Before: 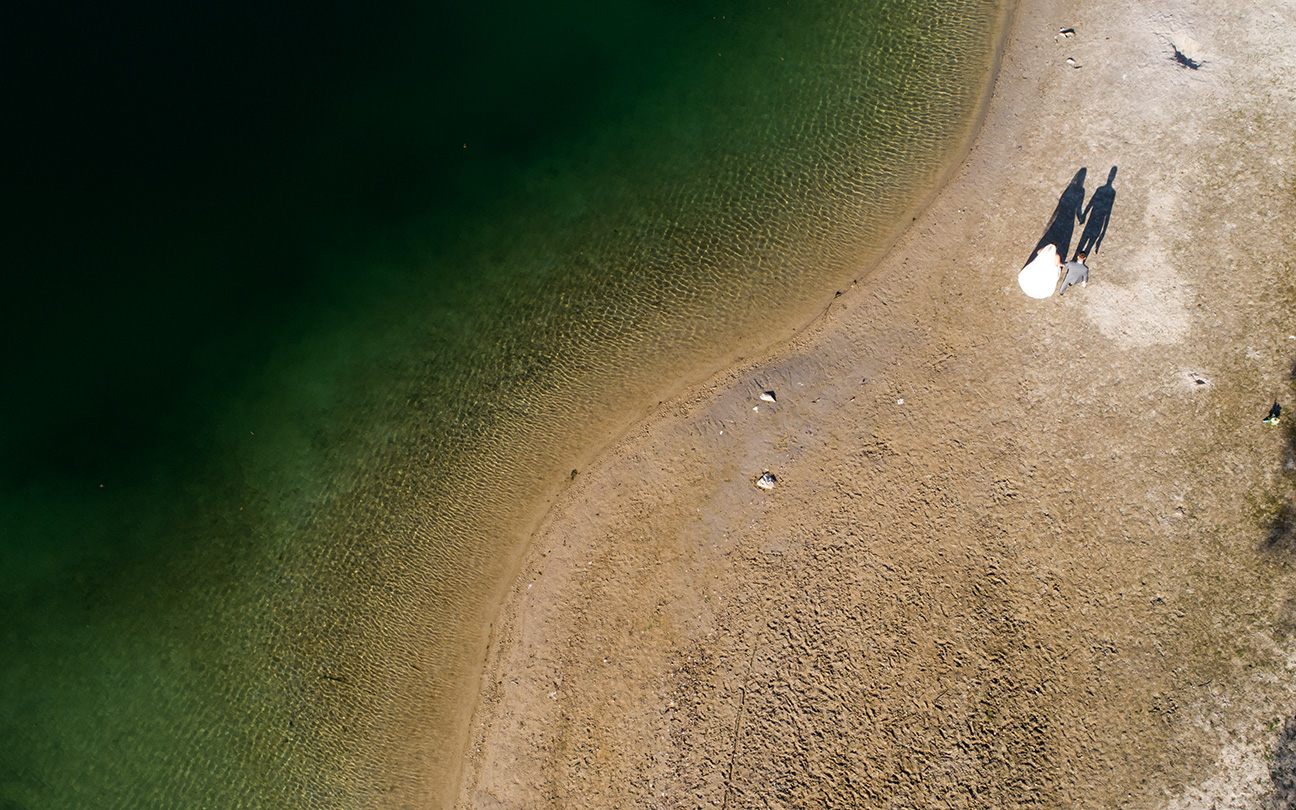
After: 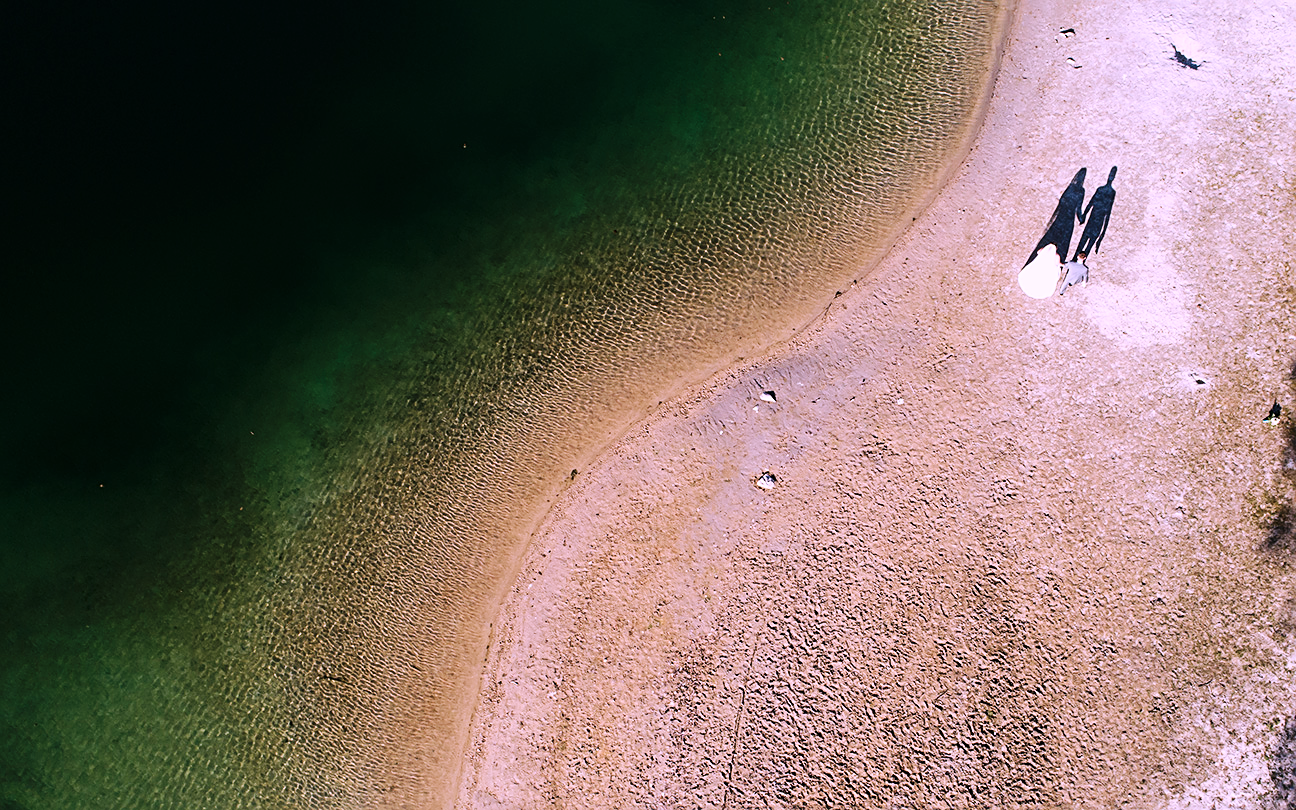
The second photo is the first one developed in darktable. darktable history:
sharpen: on, module defaults
base curve: curves: ch0 [(0, 0) (0.032, 0.025) (0.121, 0.166) (0.206, 0.329) (0.605, 0.79) (1, 1)], preserve colors none
color correction: highlights a* 15.03, highlights b* -25.07
